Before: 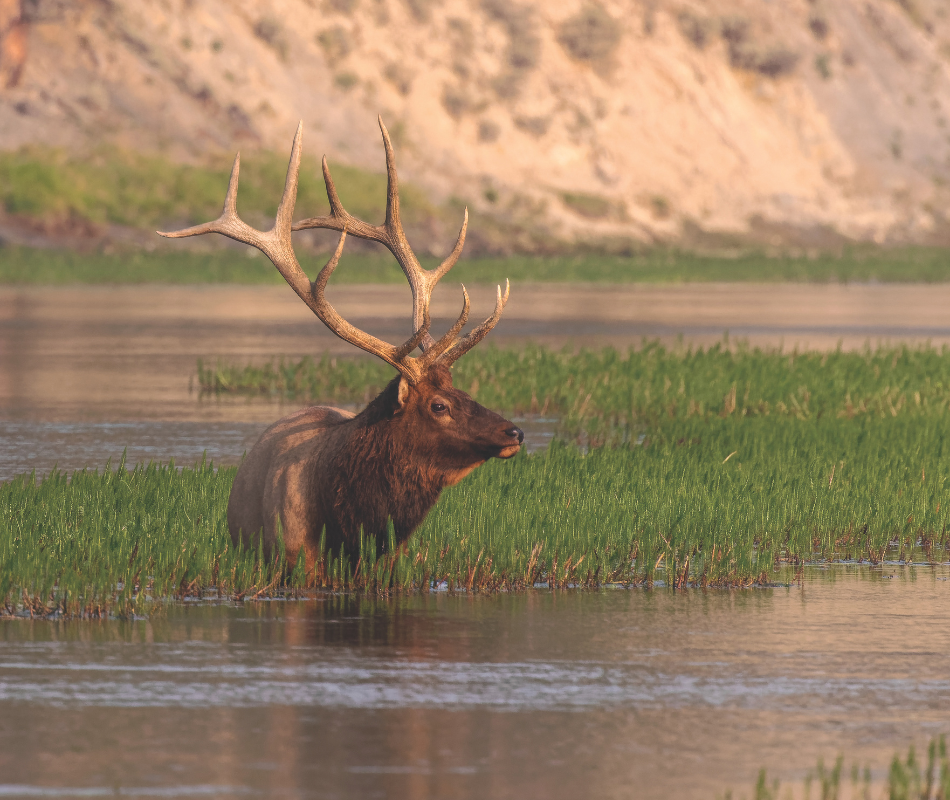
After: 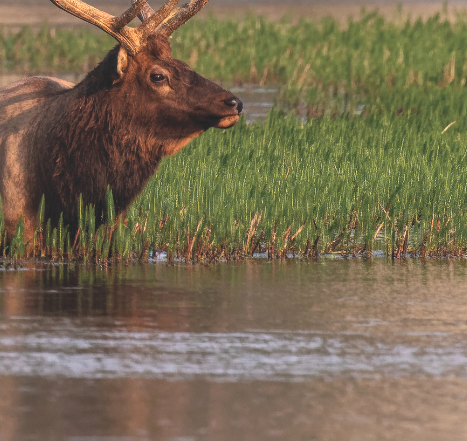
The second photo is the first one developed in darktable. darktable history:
crop: left 29.596%, top 41.361%, right 21.21%, bottom 3.511%
local contrast: detail 130%
exposure: exposure 0.177 EV, compensate exposure bias true, compensate highlight preservation false
